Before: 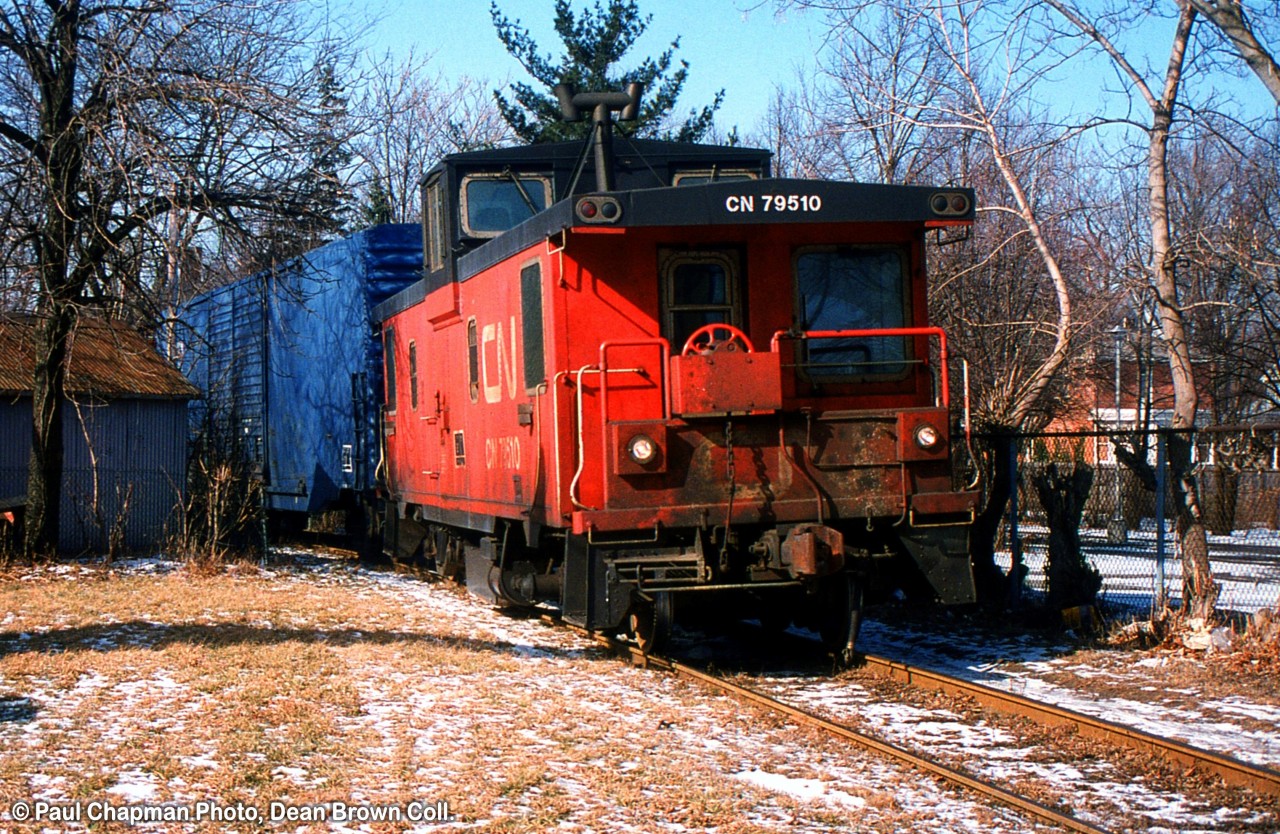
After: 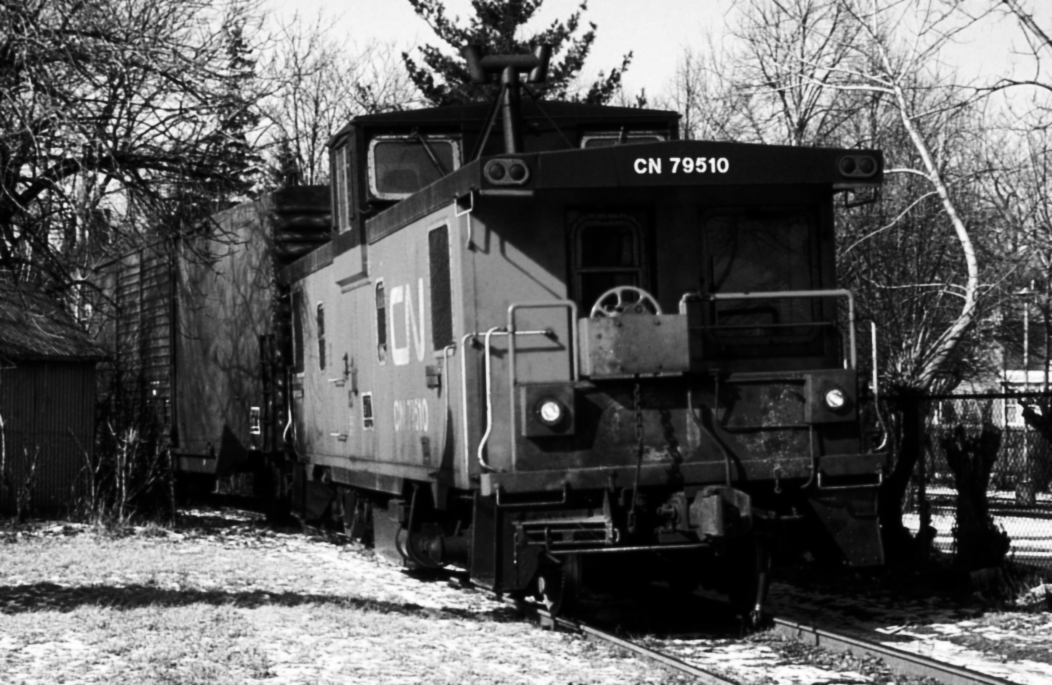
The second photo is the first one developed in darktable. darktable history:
color contrast: green-magenta contrast 0.85, blue-yellow contrast 1.25, unbound 0
lowpass: radius 0.76, contrast 1.56, saturation 0, unbound 0
crop and rotate: left 7.196%, top 4.574%, right 10.605%, bottom 13.178%
